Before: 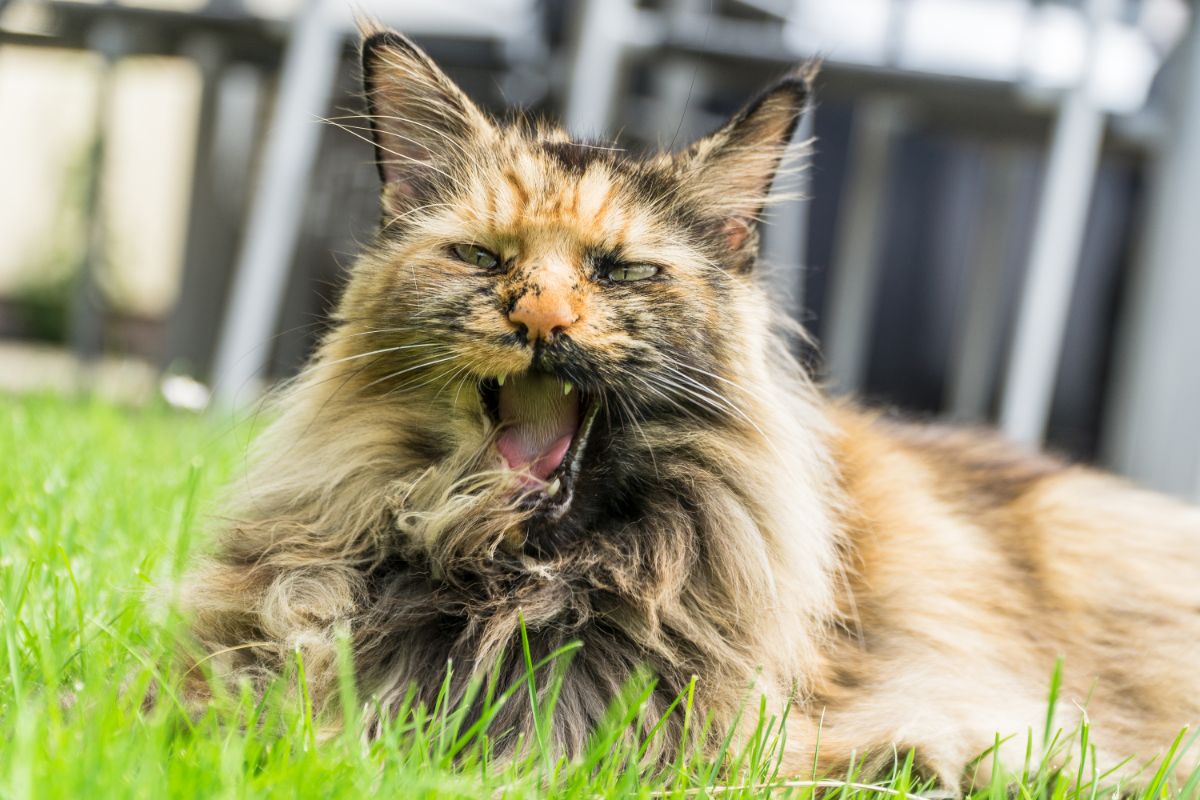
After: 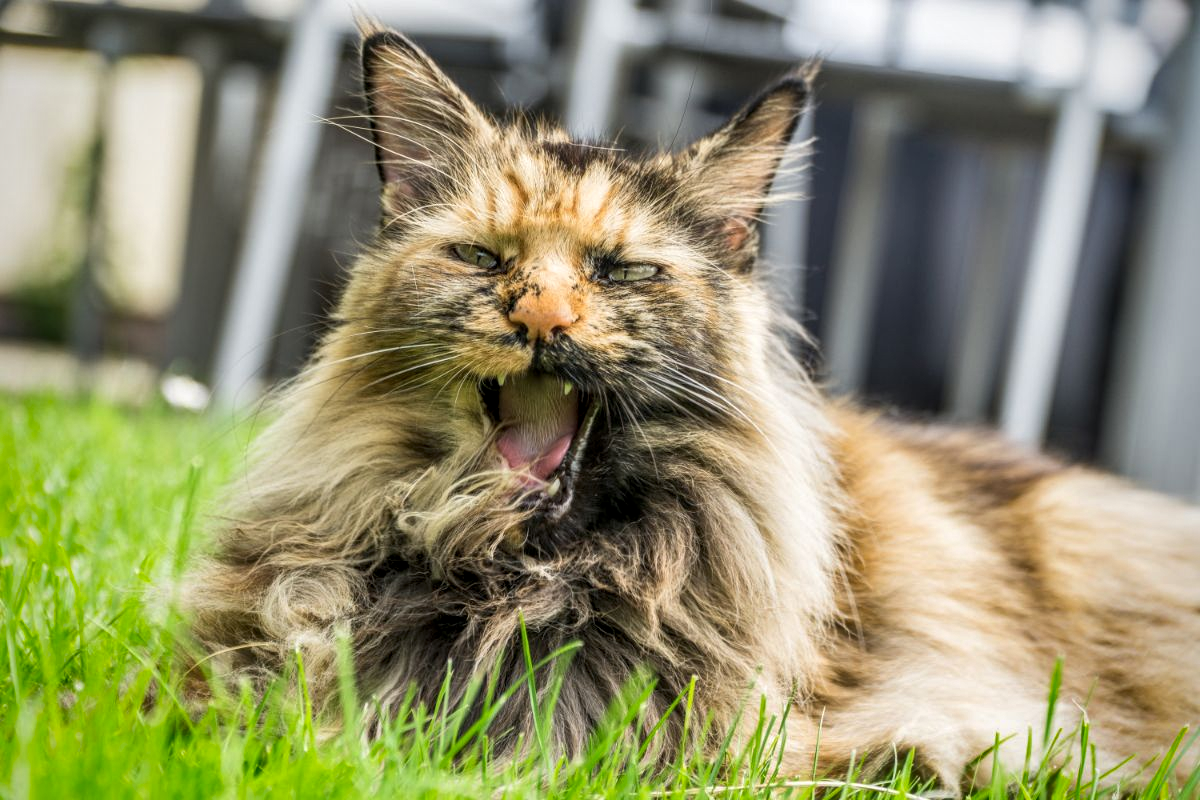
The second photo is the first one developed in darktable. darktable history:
vignetting: saturation 0.368
local contrast: on, module defaults
shadows and highlights: shadows 53.13, highlights color adjustment 53.56%, soften with gaussian
